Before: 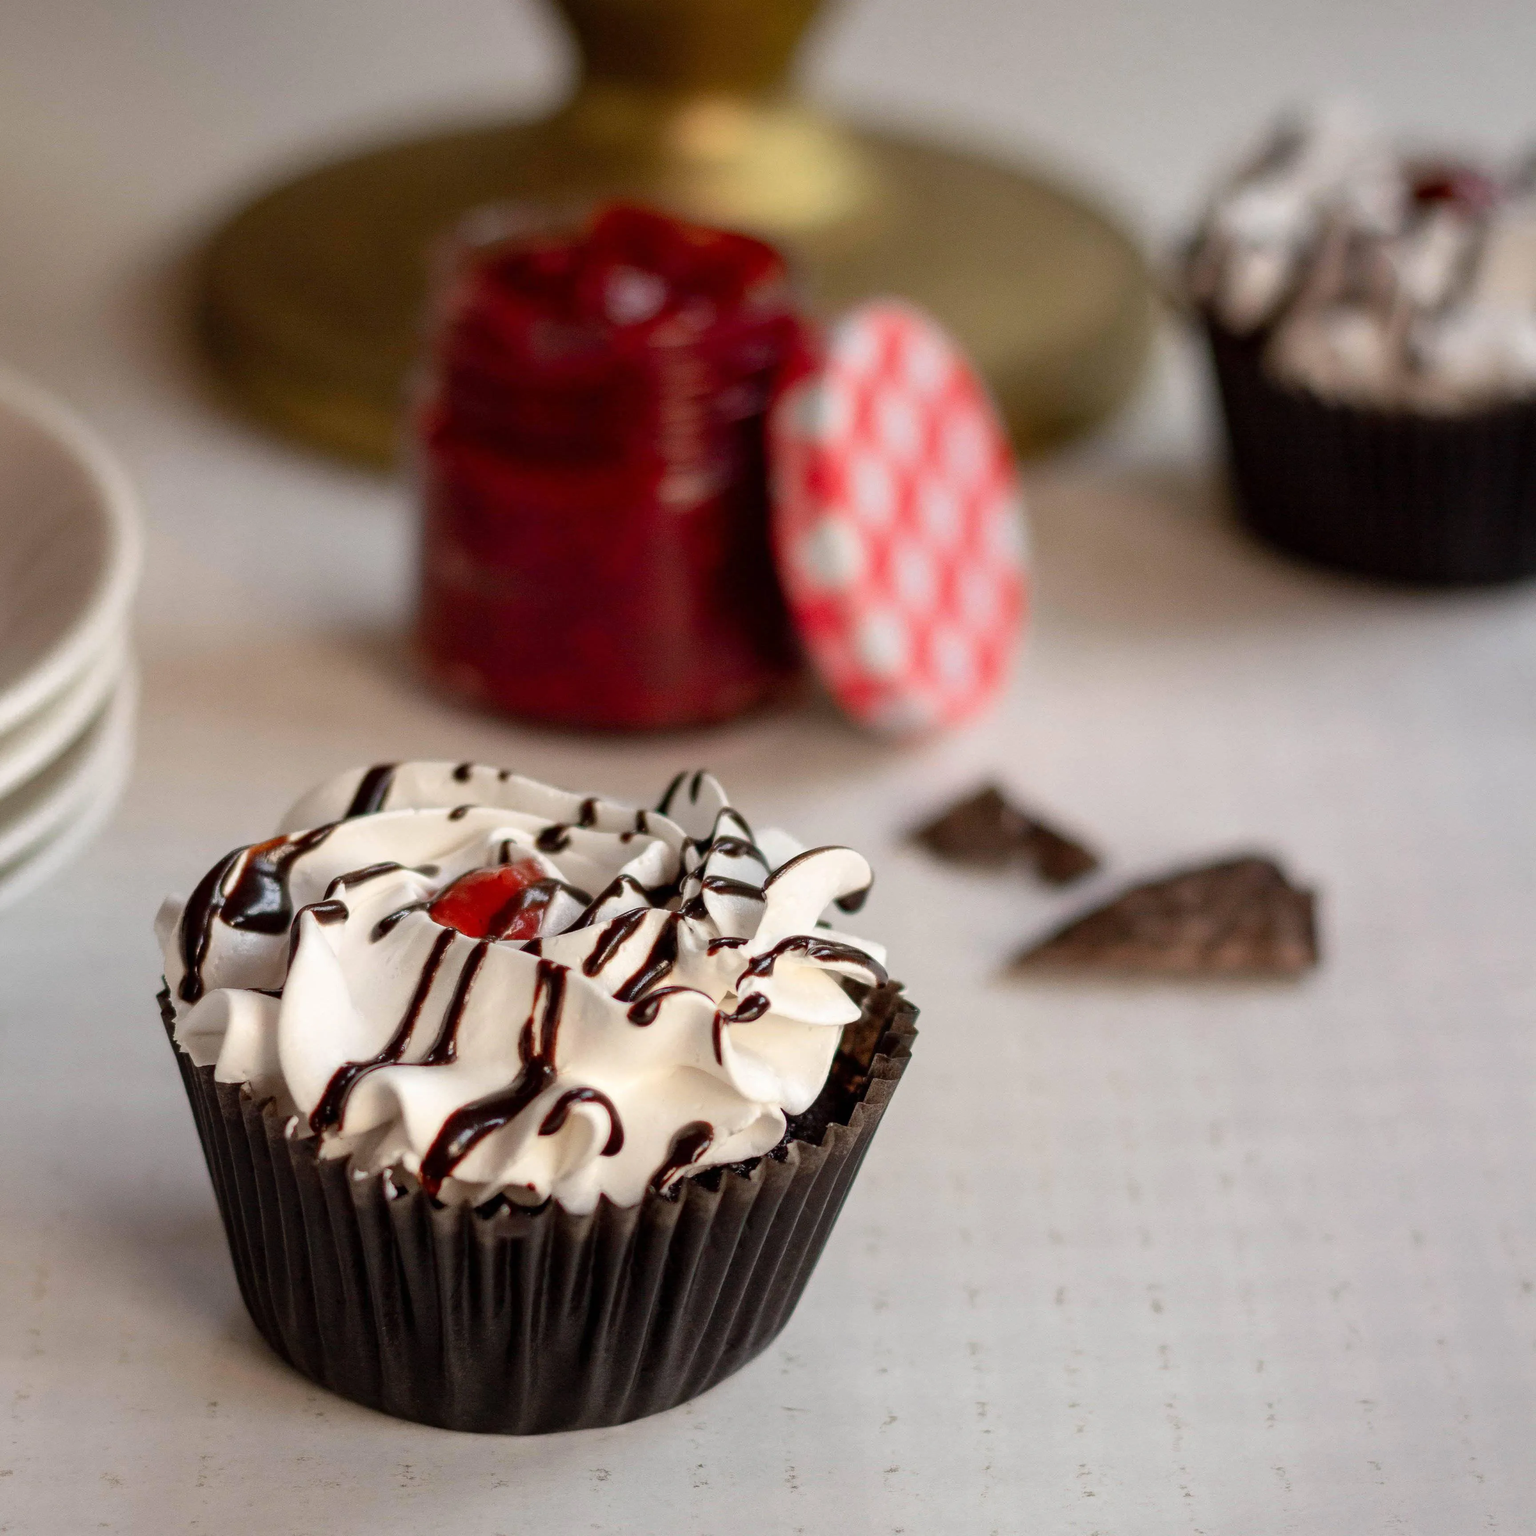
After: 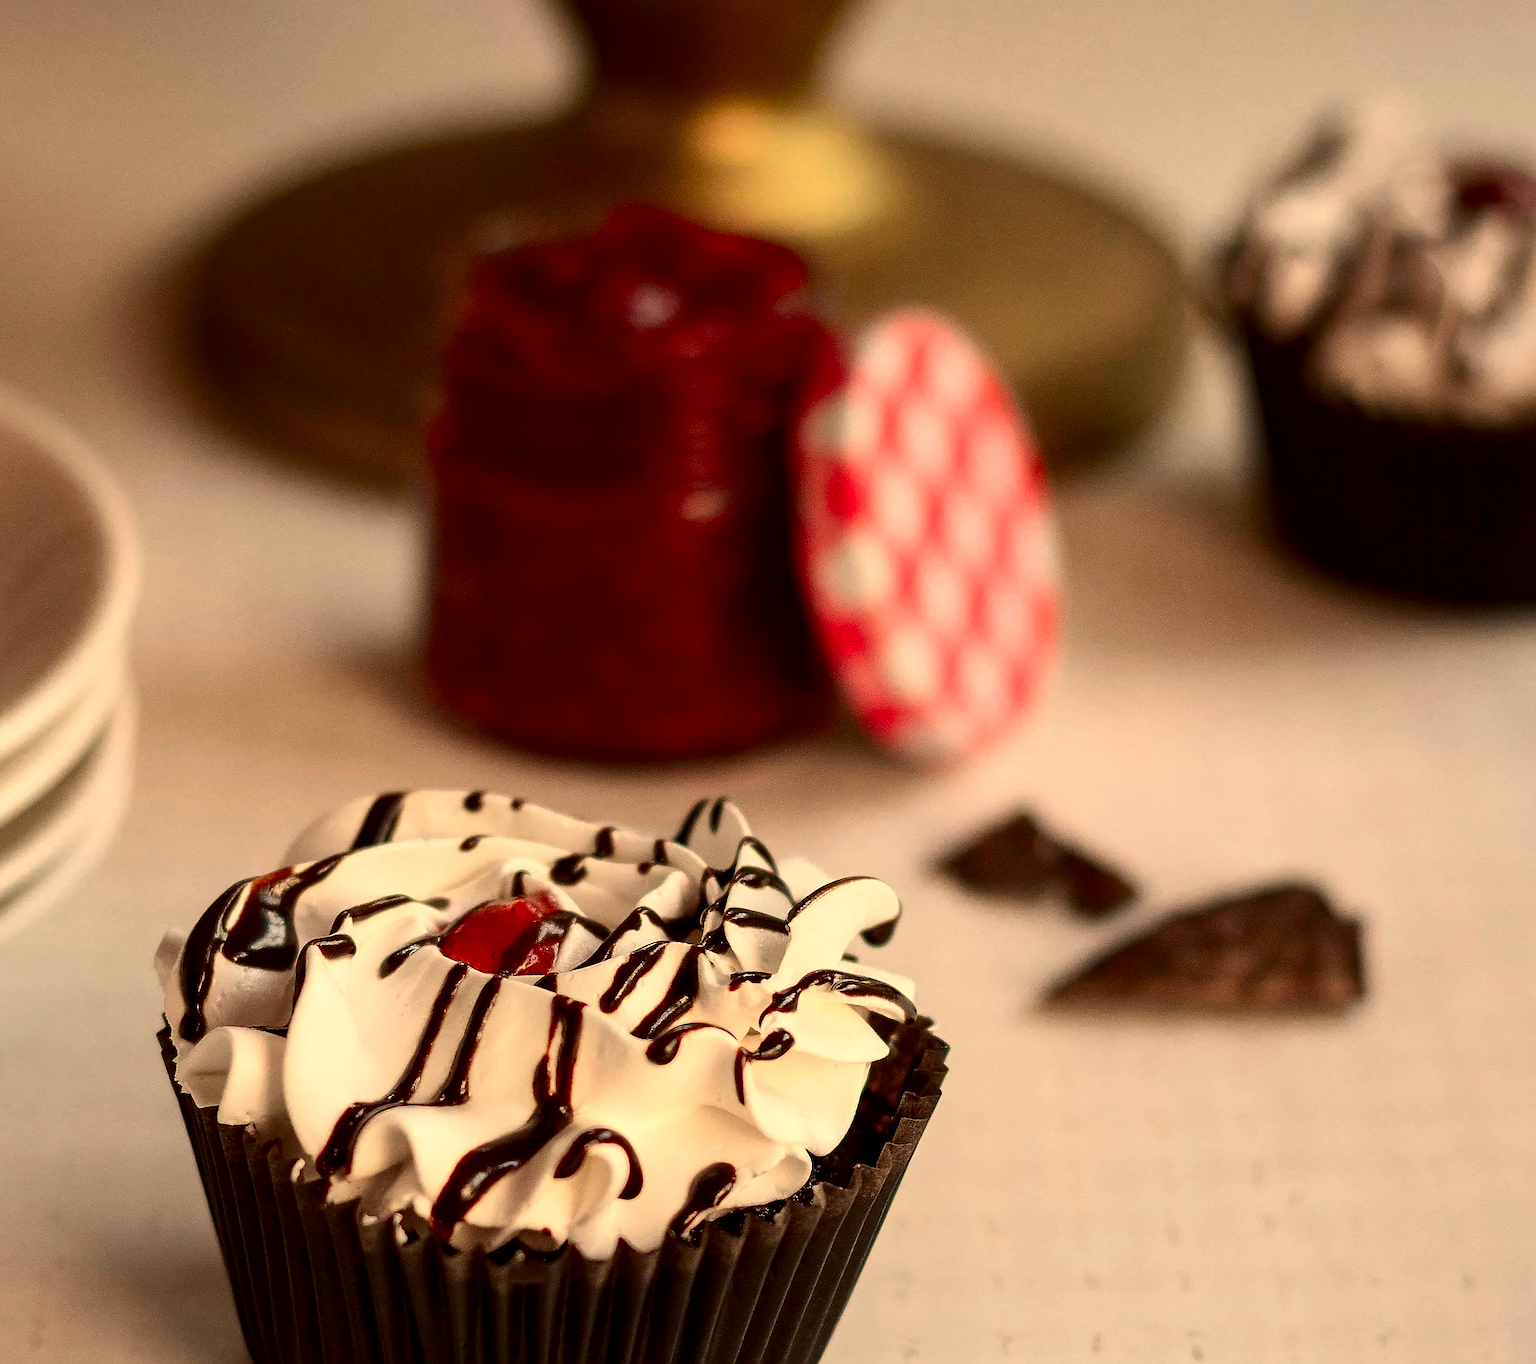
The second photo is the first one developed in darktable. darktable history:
sharpen: radius 1.4, amount 1.25, threshold 0.7
crop and rotate: angle 0.2°, left 0.275%, right 3.127%, bottom 14.18%
contrast brightness saturation: contrast 0.2, brightness -0.11, saturation 0.1
white balance: red 1.138, green 0.996, blue 0.812
